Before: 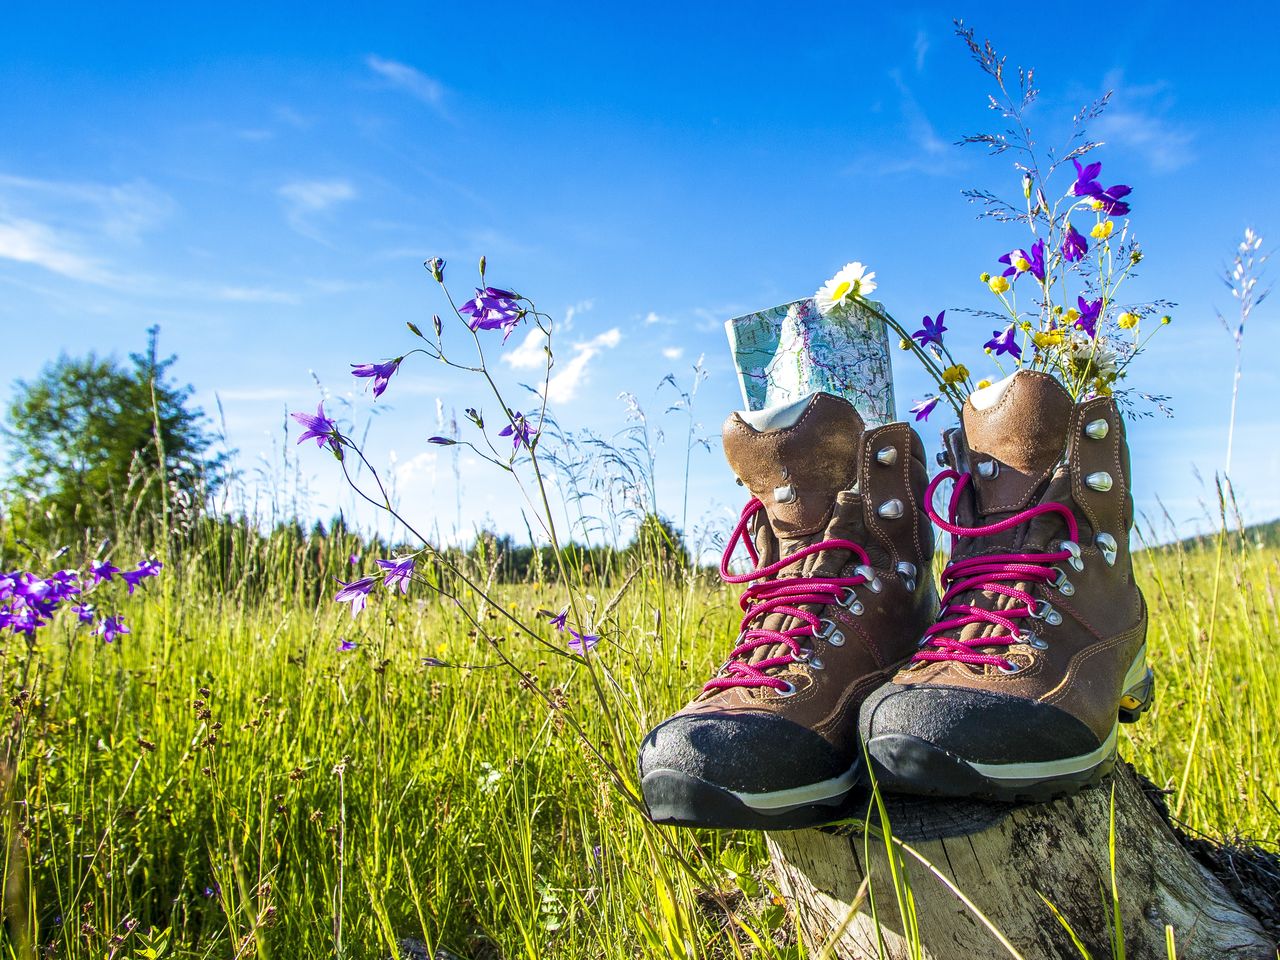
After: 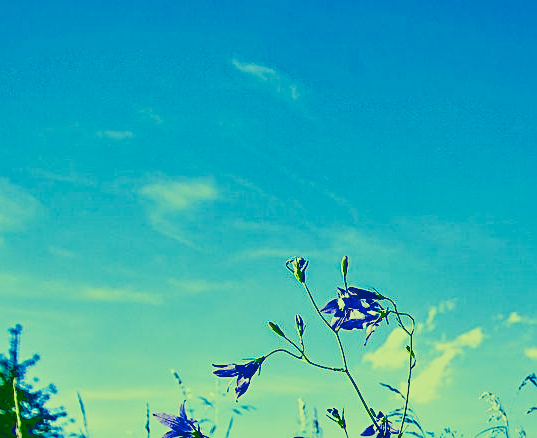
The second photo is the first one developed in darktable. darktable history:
exposure: black level correction 0.046, exposure -0.232 EV, compensate highlight preservation false
color correction: highlights a* -16.26, highlights b* 39.61, shadows a* -39.45, shadows b* -26.01
velvia: strength 28.99%
crop and rotate: left 10.854%, top 0.064%, right 47.158%, bottom 54.275%
contrast equalizer: octaves 7, y [[0.6 ×6], [0.55 ×6], [0 ×6], [0 ×6], [0 ×6]]
sharpen: on, module defaults
tone equalizer: -8 EV -0.392 EV, -7 EV -0.381 EV, -6 EV -0.295 EV, -5 EV -0.195 EV, -3 EV 0.235 EV, -2 EV 0.353 EV, -1 EV 0.389 EV, +0 EV 0.406 EV, edges refinement/feathering 500, mask exposure compensation -1.57 EV, preserve details no
filmic rgb: black relative exposure -12.98 EV, white relative exposure 4.02 EV, threshold 2.96 EV, target white luminance 85.058%, hardness 6.29, latitude 41.79%, contrast 0.862, shadows ↔ highlights balance 8.76%, color science v5 (2021), iterations of high-quality reconstruction 0, contrast in shadows safe, contrast in highlights safe, enable highlight reconstruction true
